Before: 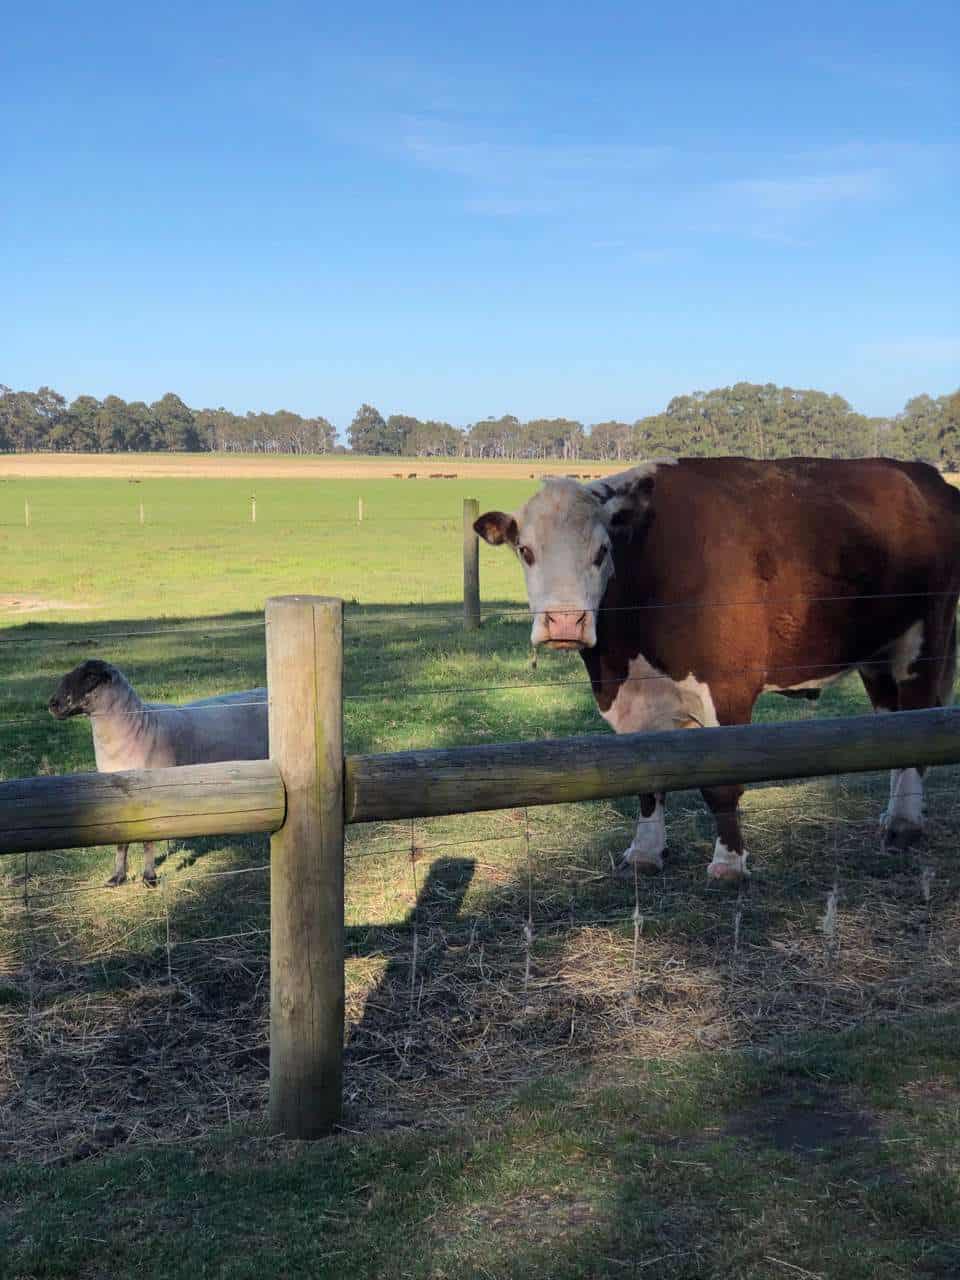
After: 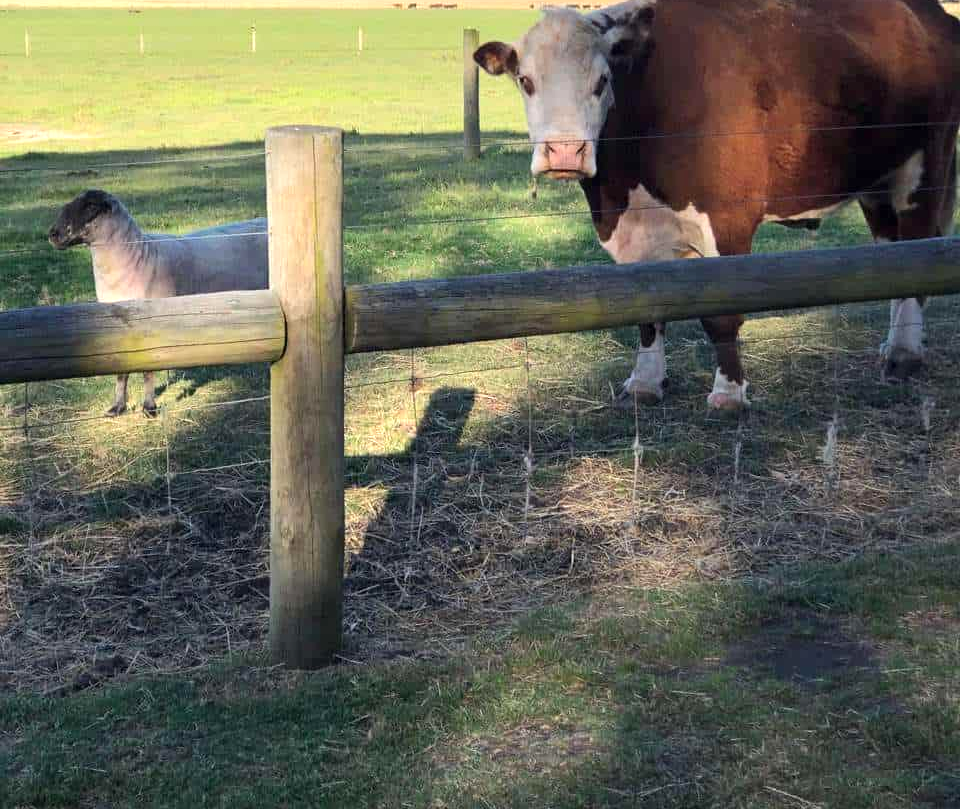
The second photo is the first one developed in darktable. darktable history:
exposure: exposure 0.564 EV, compensate highlight preservation false
crop and rotate: top 36.781%
